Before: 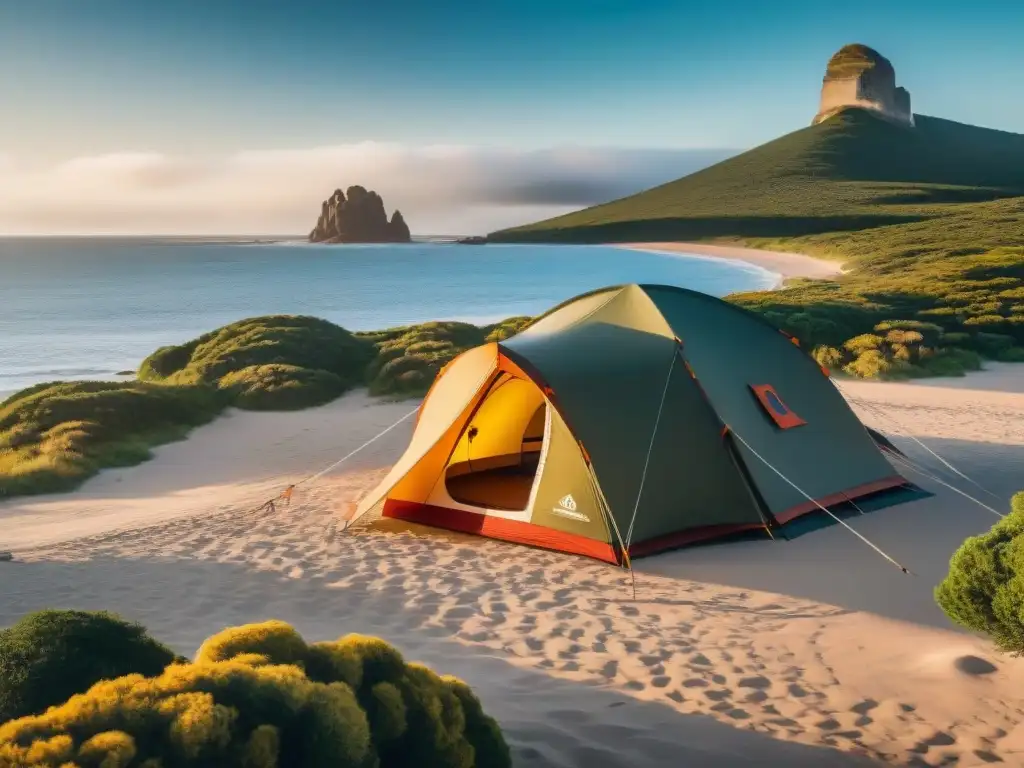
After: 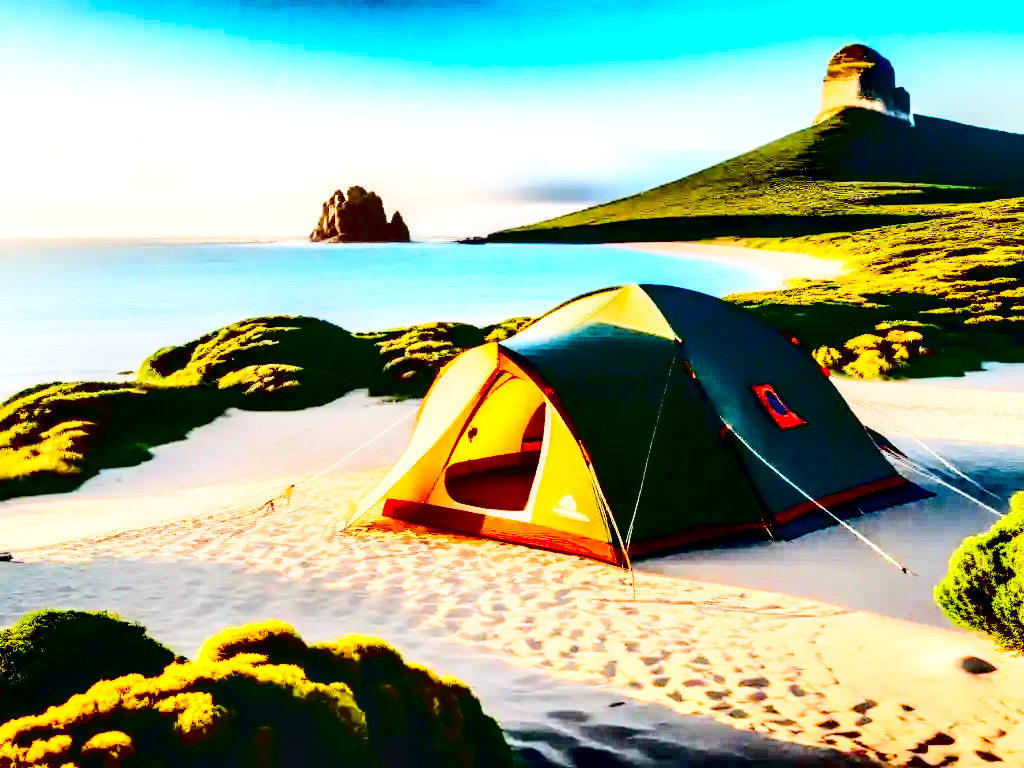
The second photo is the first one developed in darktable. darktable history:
base curve: curves: ch0 [(0, 0) (0, 0) (0.002, 0.001) (0.008, 0.003) (0.019, 0.011) (0.037, 0.037) (0.064, 0.11) (0.102, 0.232) (0.152, 0.379) (0.216, 0.524) (0.296, 0.665) (0.394, 0.789) (0.512, 0.881) (0.651, 0.945) (0.813, 0.986) (1, 1)], preserve colors none
local contrast: highlights 60%, shadows 59%, detail 160%
exposure: exposure 0.202 EV, compensate highlight preservation false
contrast brightness saturation: contrast 0.767, brightness -0.987, saturation 0.986
